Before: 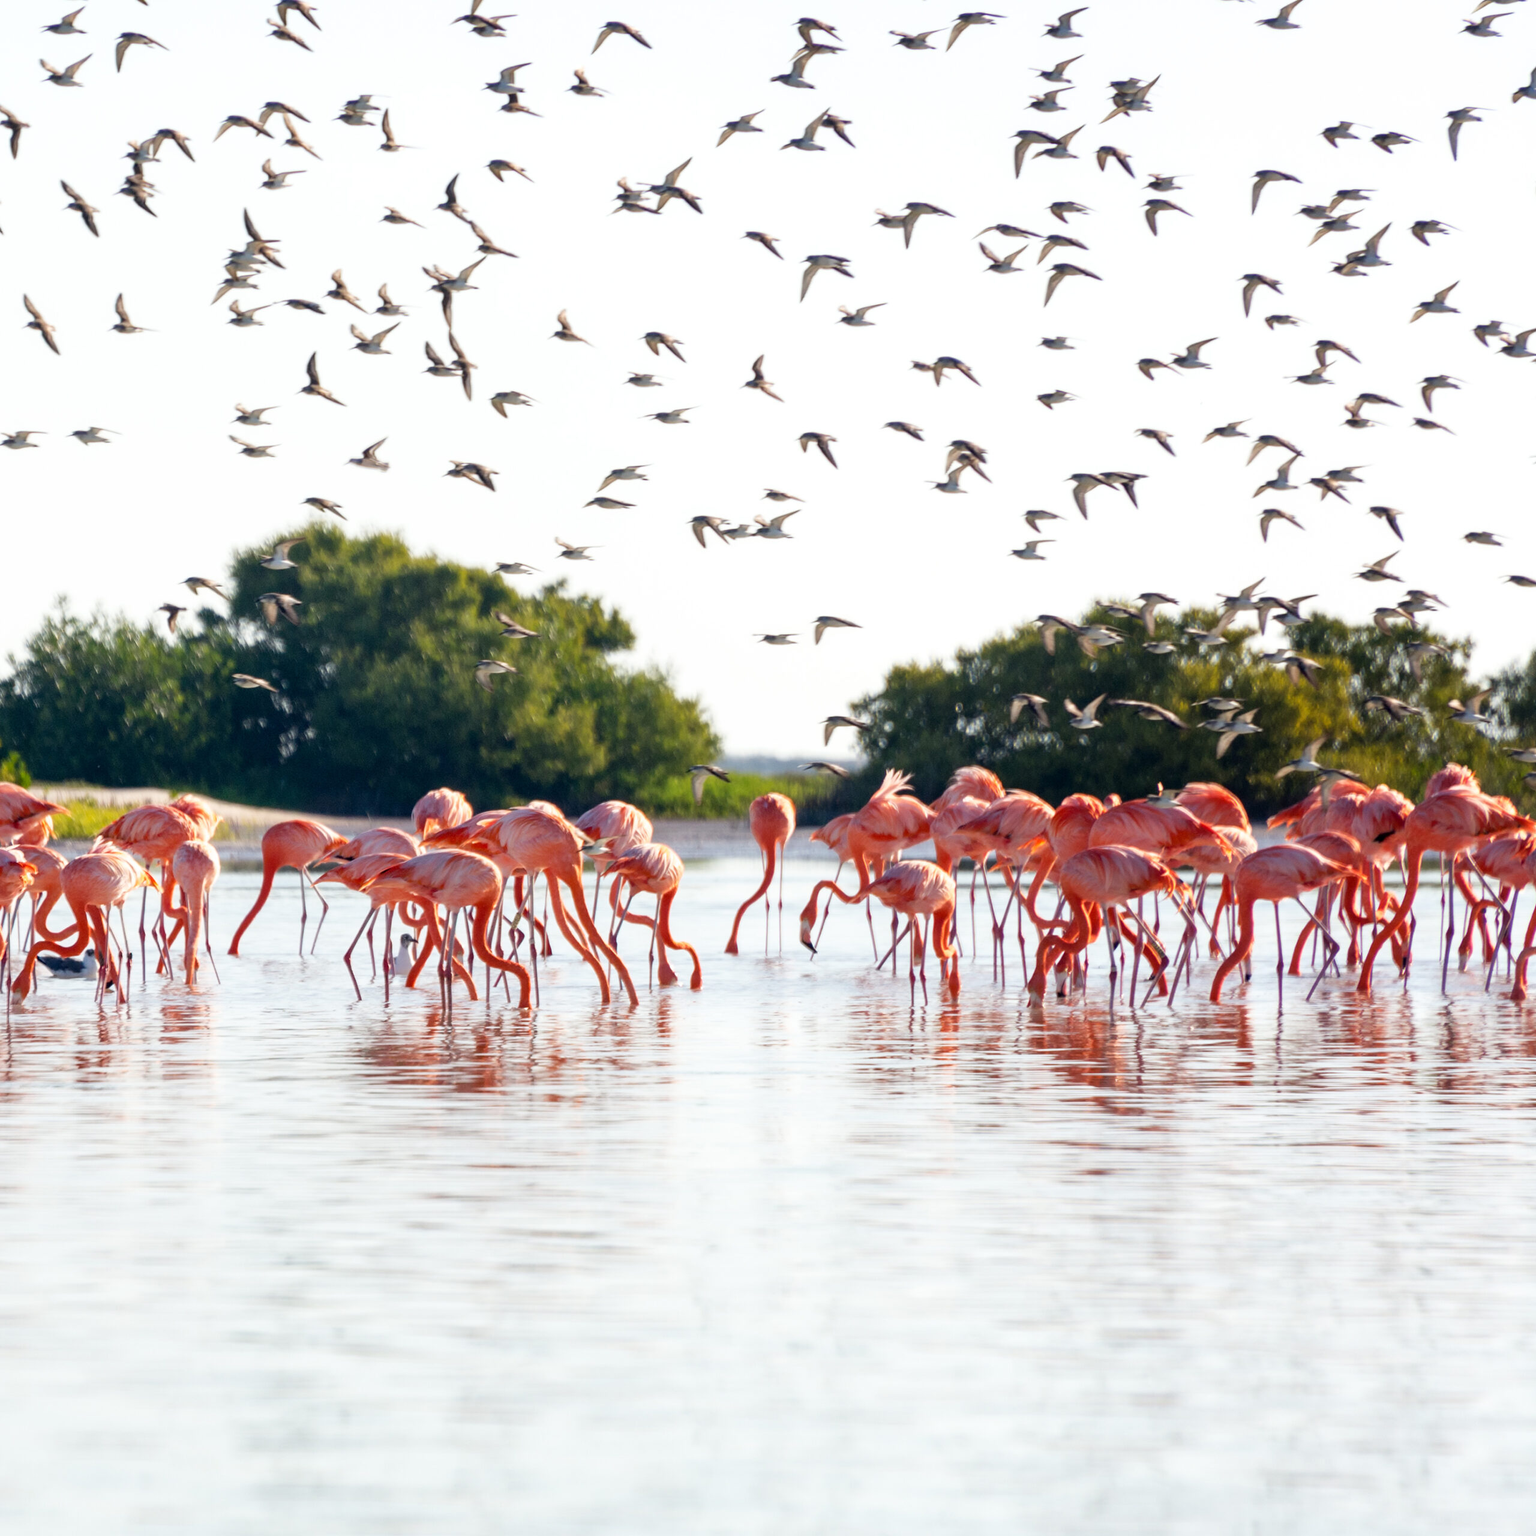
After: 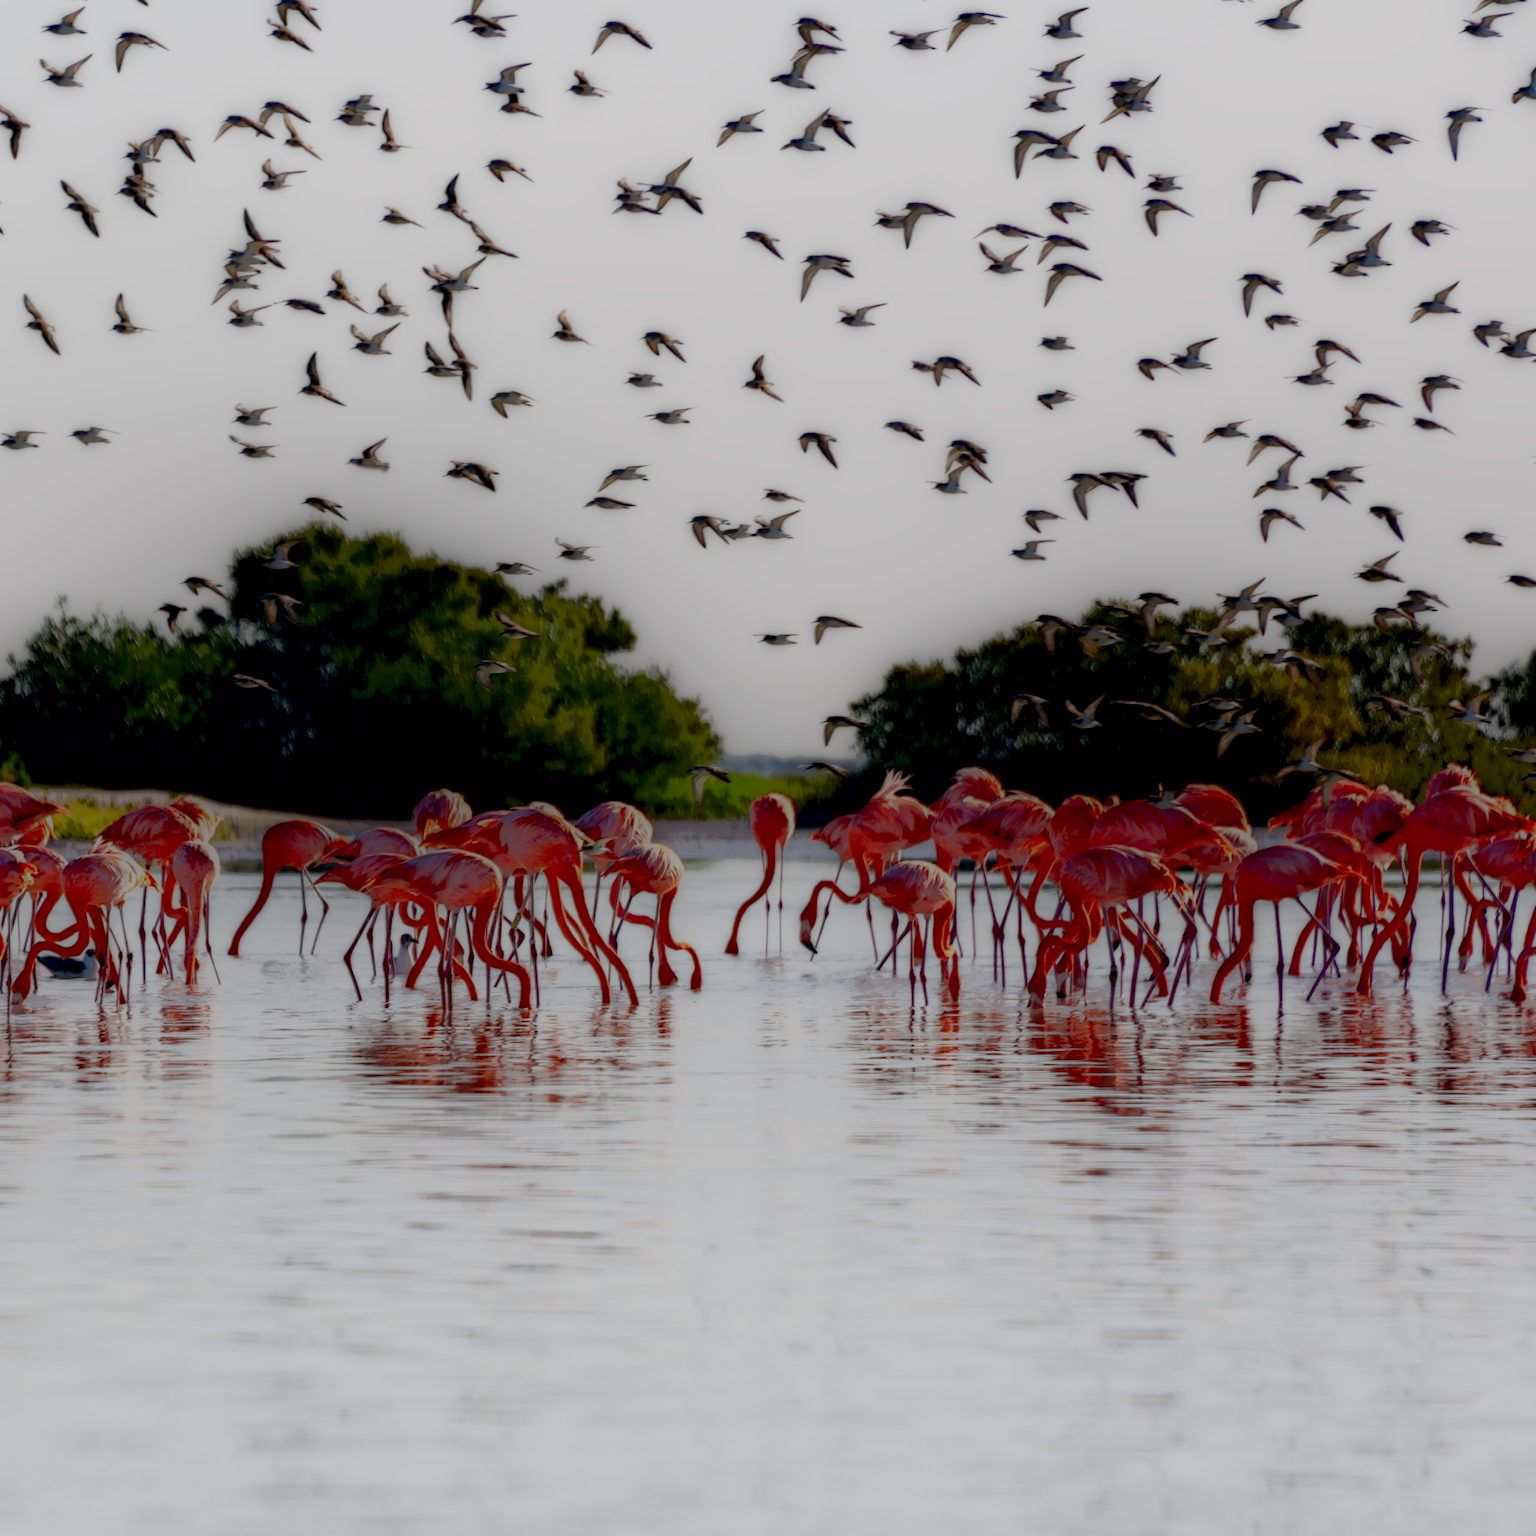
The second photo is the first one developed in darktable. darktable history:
color balance rgb: shadows lift › chroma 1%, shadows lift › hue 113°, highlights gain › chroma 0.2%, highlights gain › hue 333°, perceptual saturation grading › global saturation 20%, perceptual saturation grading › highlights -50%, perceptual saturation grading › shadows 25%, contrast -20%
local contrast: highlights 0%, shadows 198%, detail 164%, midtone range 0.001
